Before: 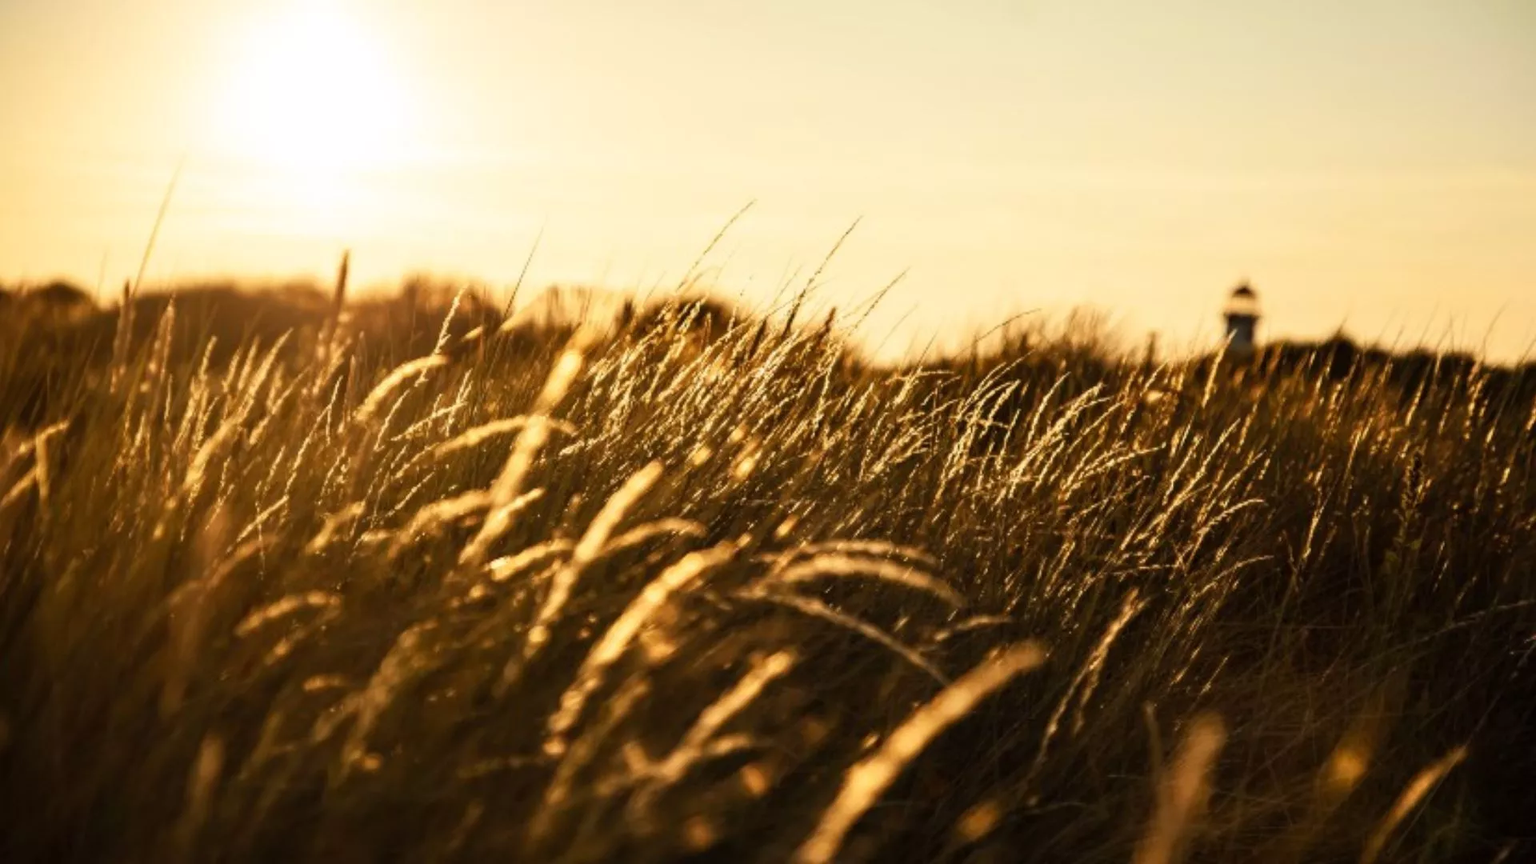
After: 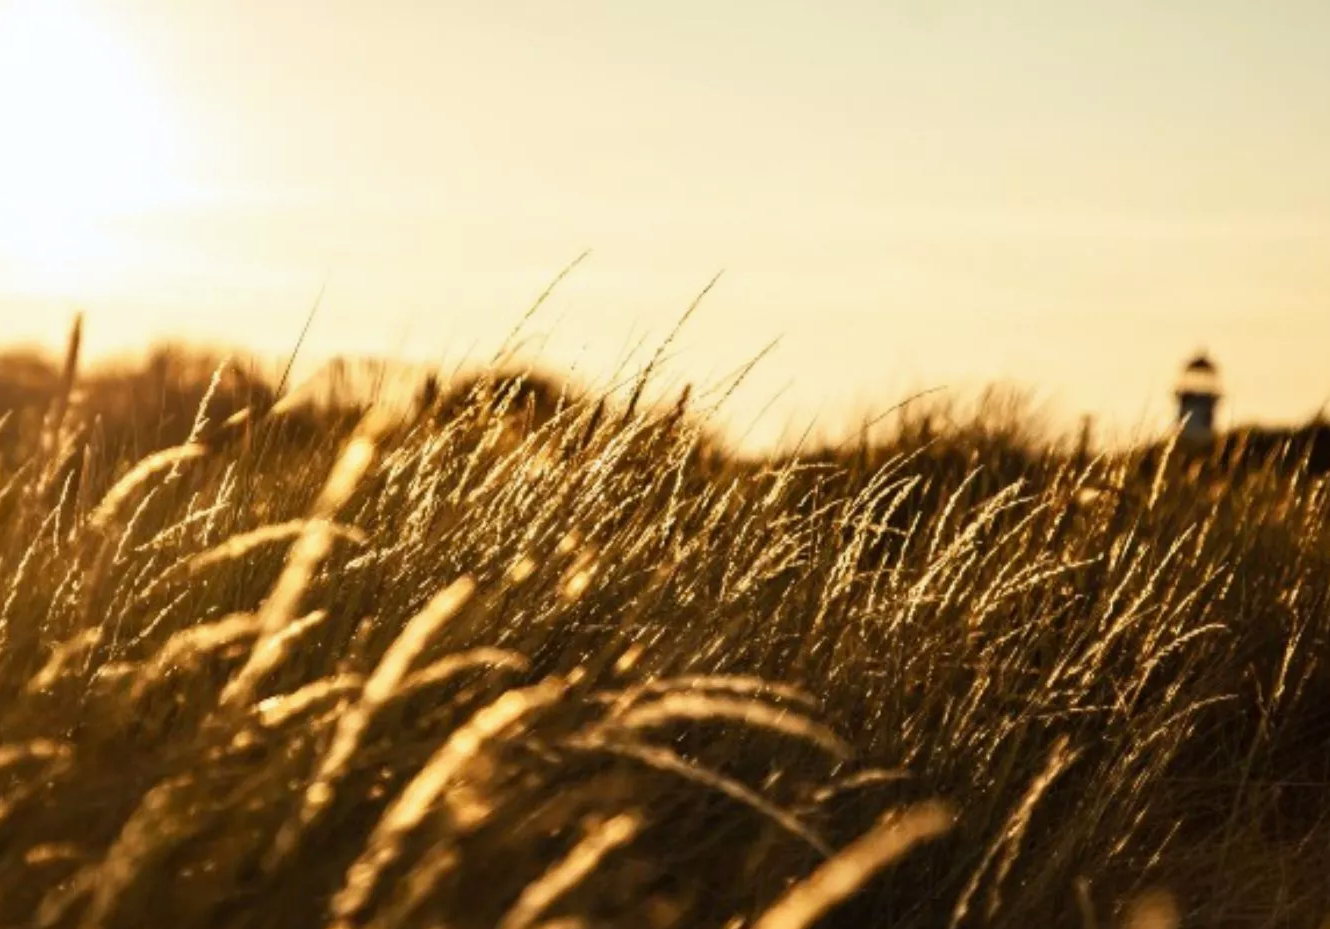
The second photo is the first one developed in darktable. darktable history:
crop: left 18.479%, right 12.2%, bottom 13.971%
white balance: red 0.983, blue 1.036
